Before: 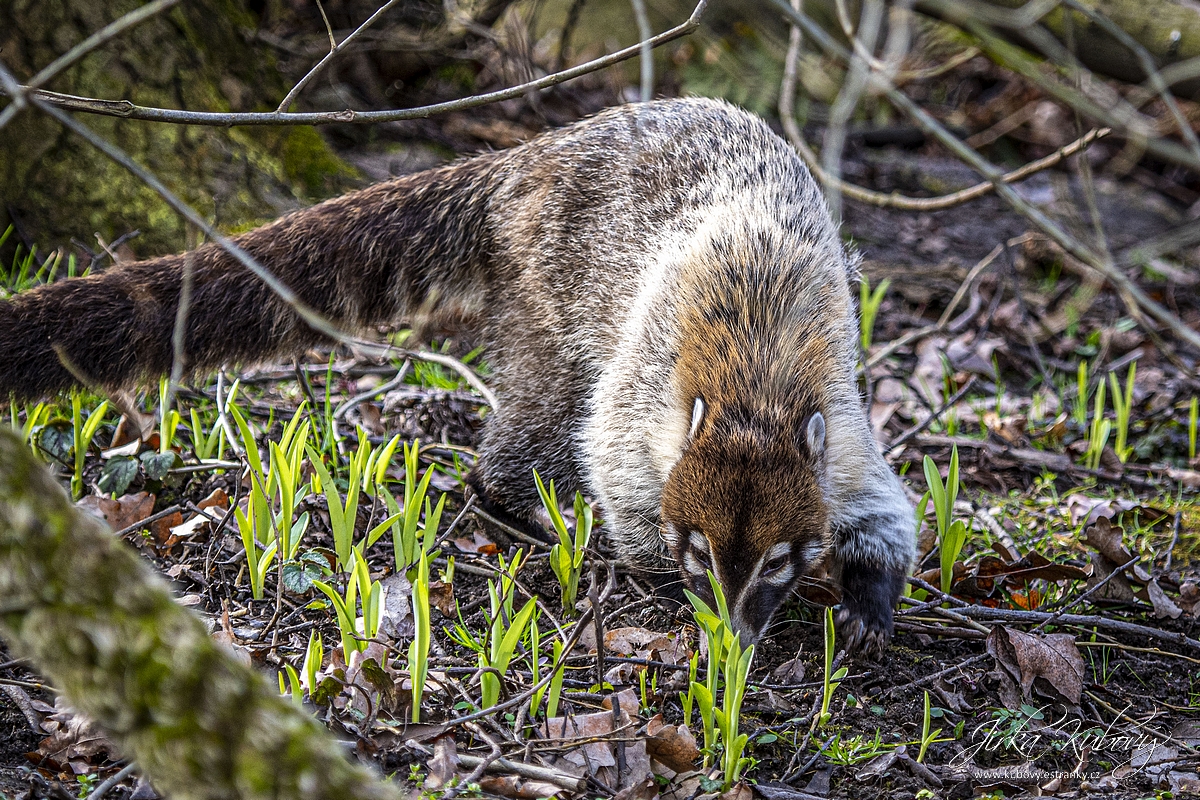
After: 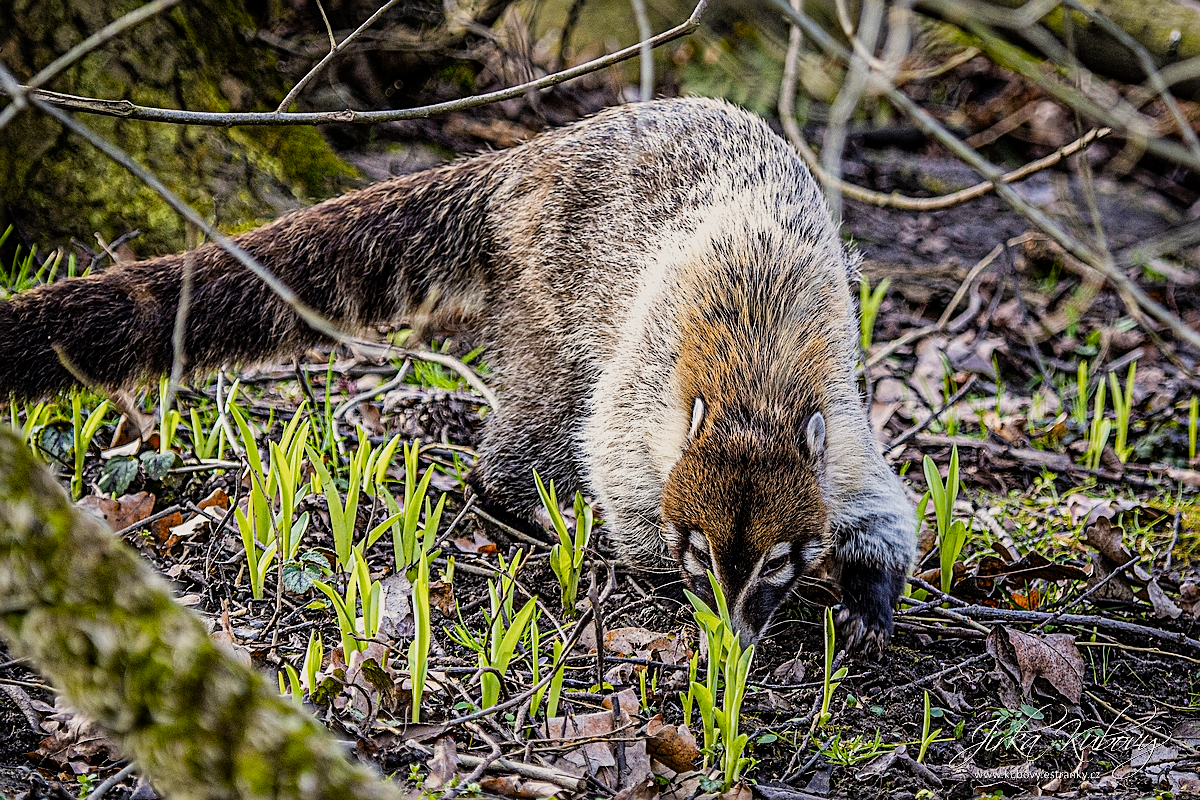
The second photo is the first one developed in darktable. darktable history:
filmic rgb: black relative exposure -6.71 EV, white relative exposure 4.56 EV, hardness 3.27
sharpen: on, module defaults
color balance rgb: highlights gain › chroma 2.067%, highlights gain › hue 72.16°, perceptual saturation grading › global saturation 20%, perceptual saturation grading › highlights -24.997%, perceptual saturation grading › shadows 25.605%, perceptual brilliance grading › global brilliance 12.59%
